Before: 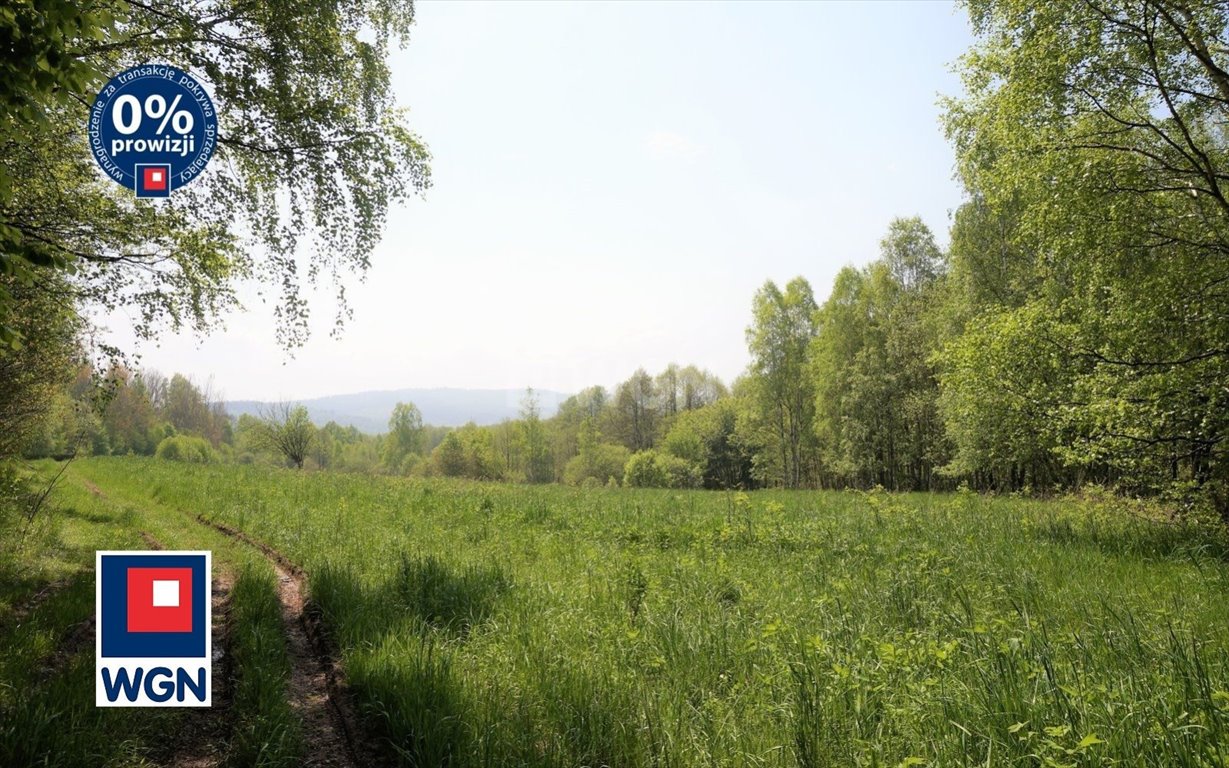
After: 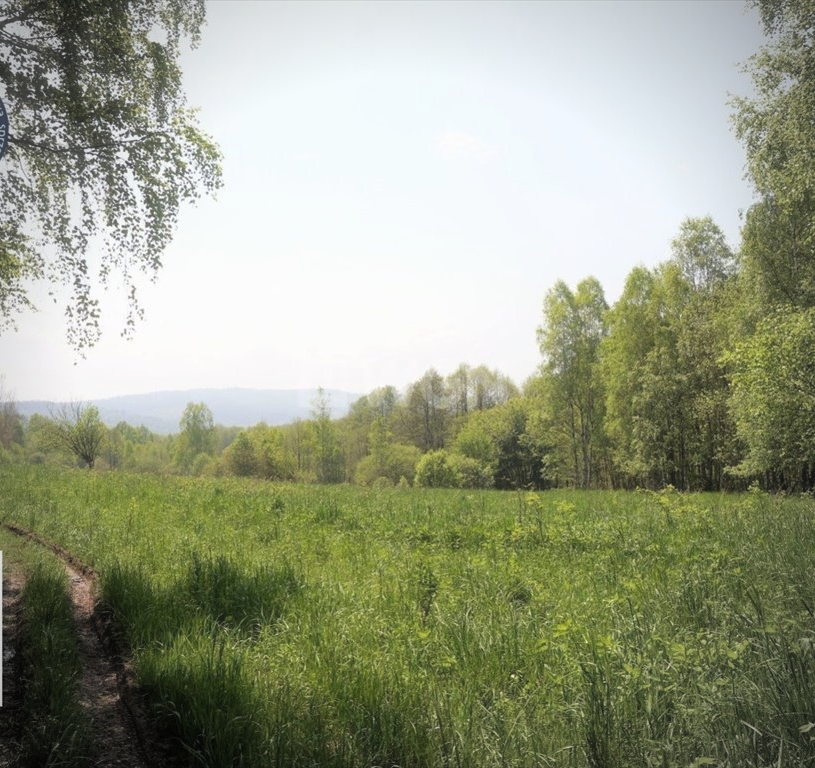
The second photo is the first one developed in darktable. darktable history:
haze removal: strength -0.099, compatibility mode true, adaptive false
crop: left 17.024%, right 16.658%
vignetting: center (-0.011, 0), automatic ratio true, unbound false
